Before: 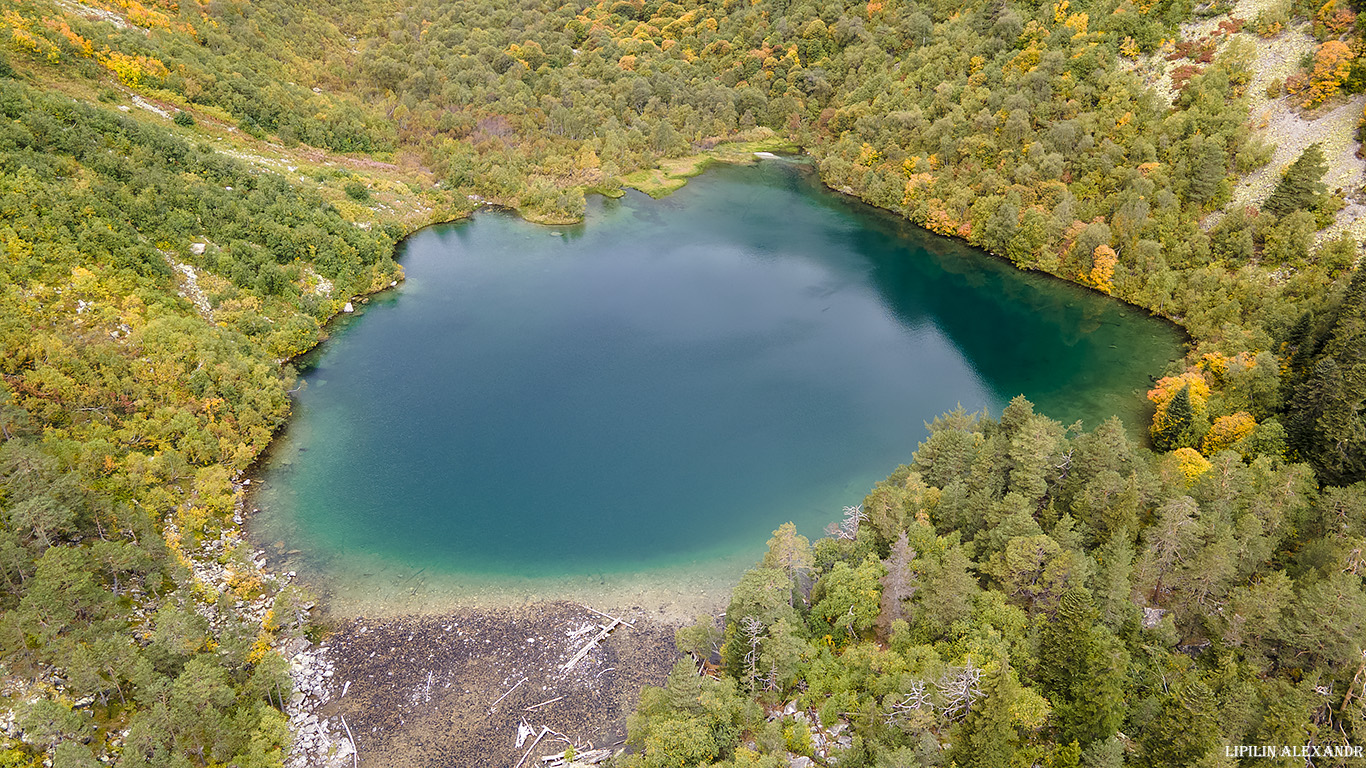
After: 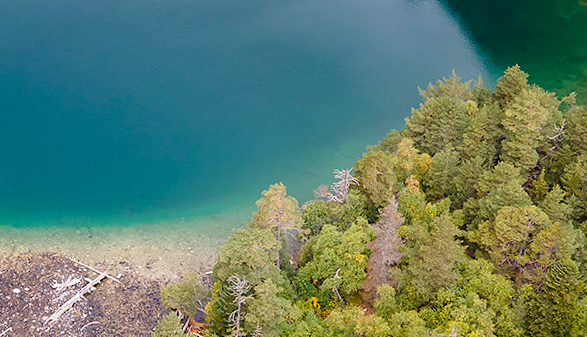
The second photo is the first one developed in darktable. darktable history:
rotate and perspective: rotation 2.27°, automatic cropping off
crop: left 37.221%, top 45.169%, right 20.63%, bottom 13.777%
